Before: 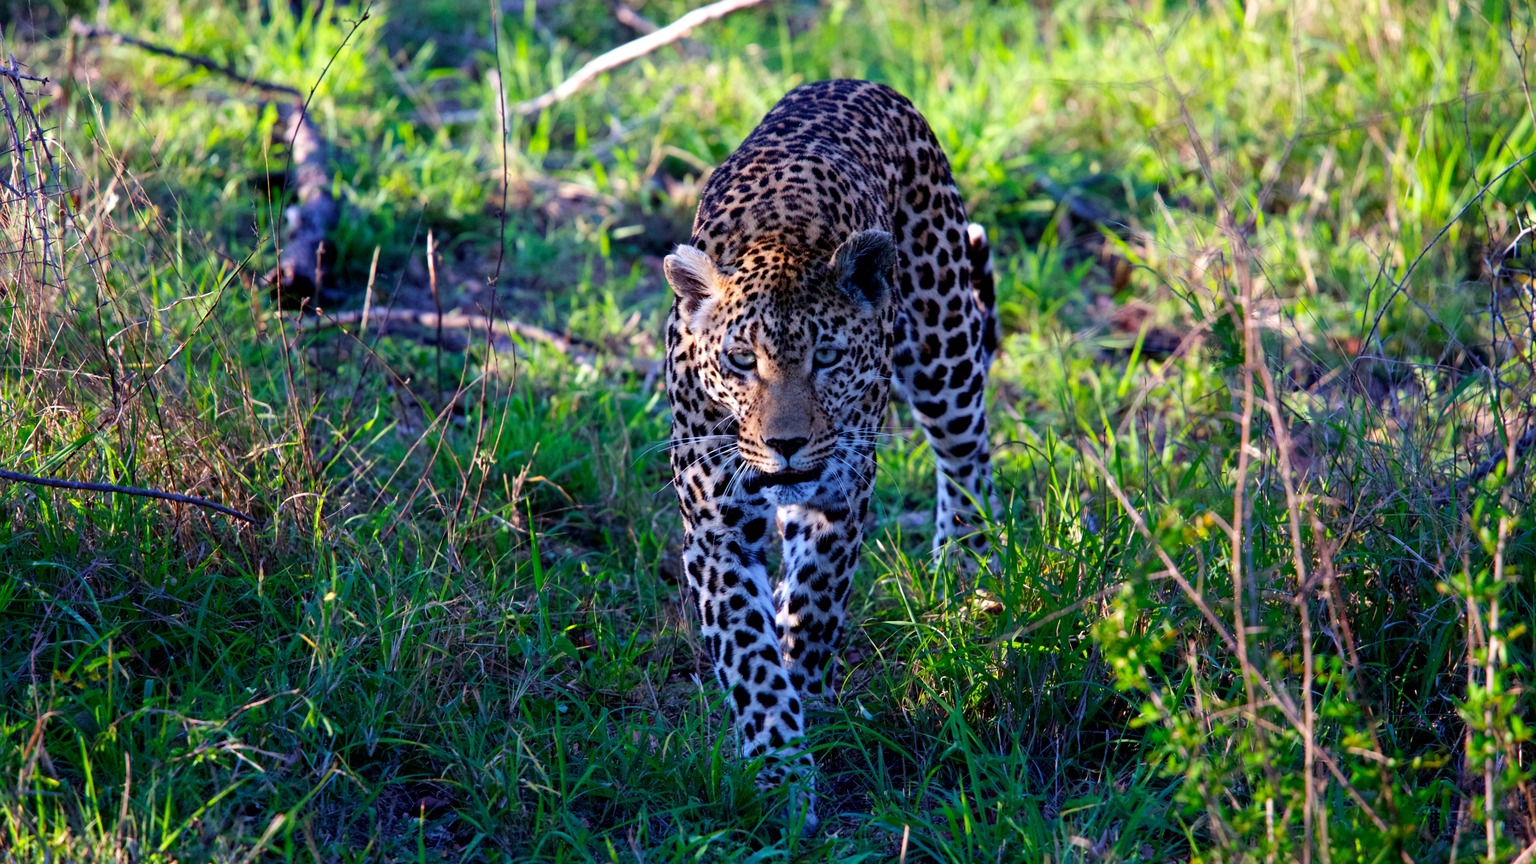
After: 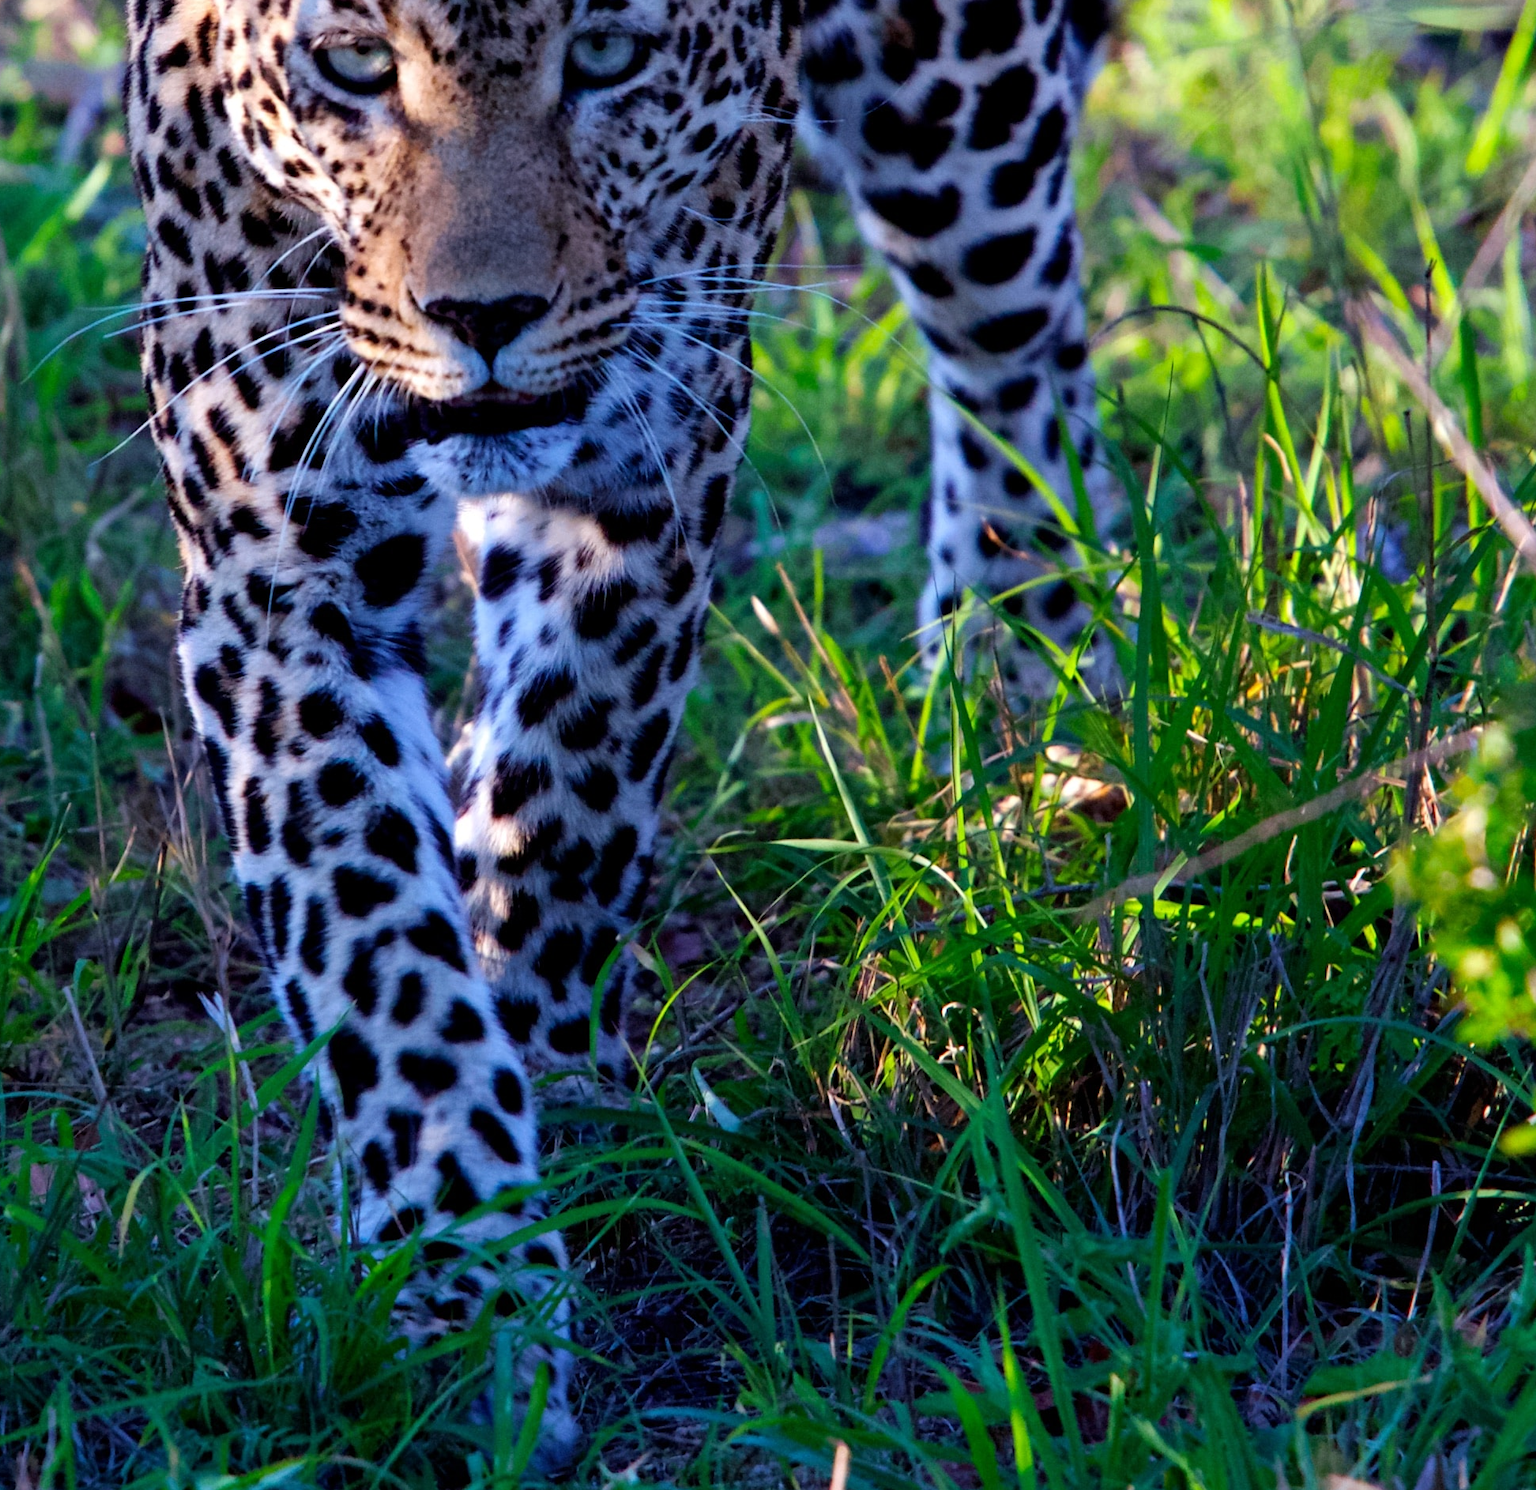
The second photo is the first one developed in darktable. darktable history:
crop: left 40.555%, top 39.125%, right 25.685%, bottom 2.642%
